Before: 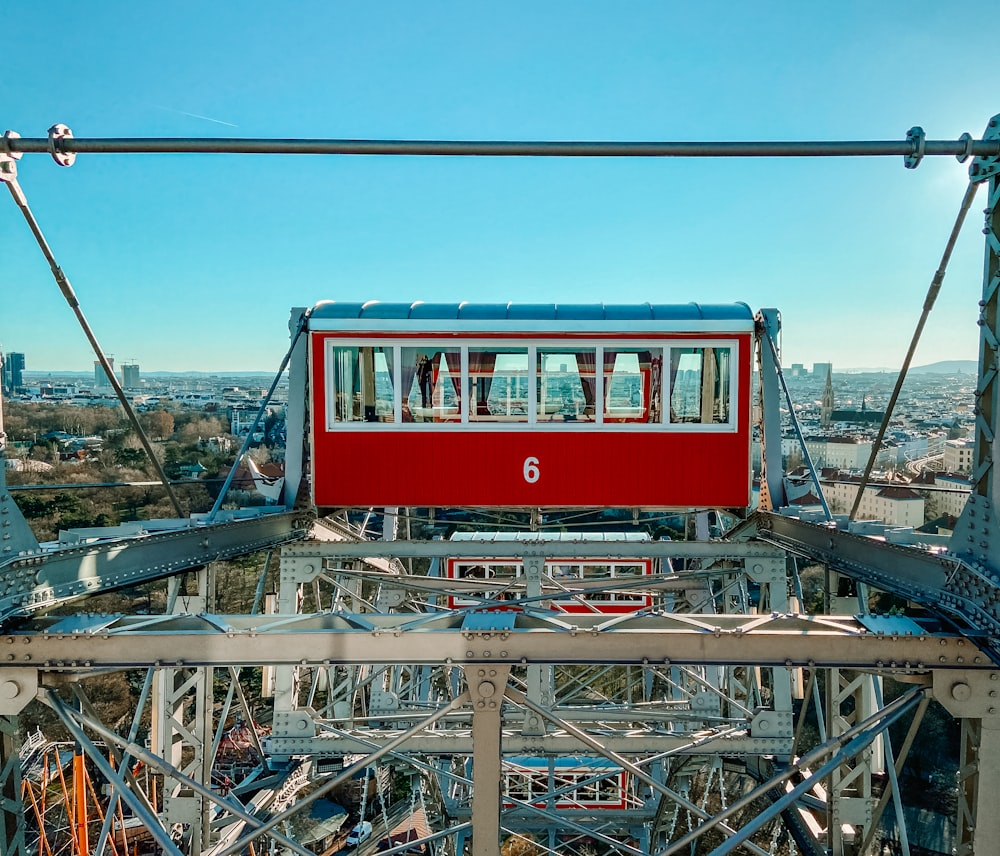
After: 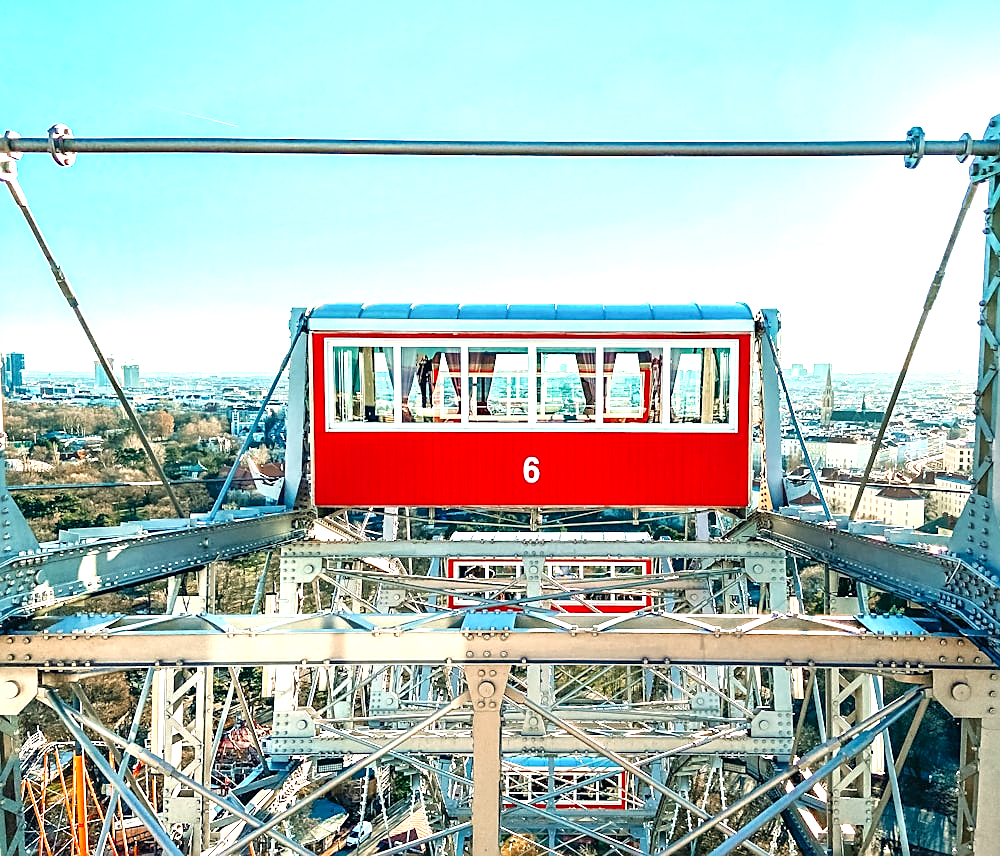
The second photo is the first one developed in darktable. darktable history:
levels: levels [0, 0.478, 1]
sharpen: on, module defaults
color correction: highlights a* 5.38, highlights b* 5.3, shadows a* -4.26, shadows b* -5.11
exposure: exposure 1.5 EV, compensate highlight preservation false
